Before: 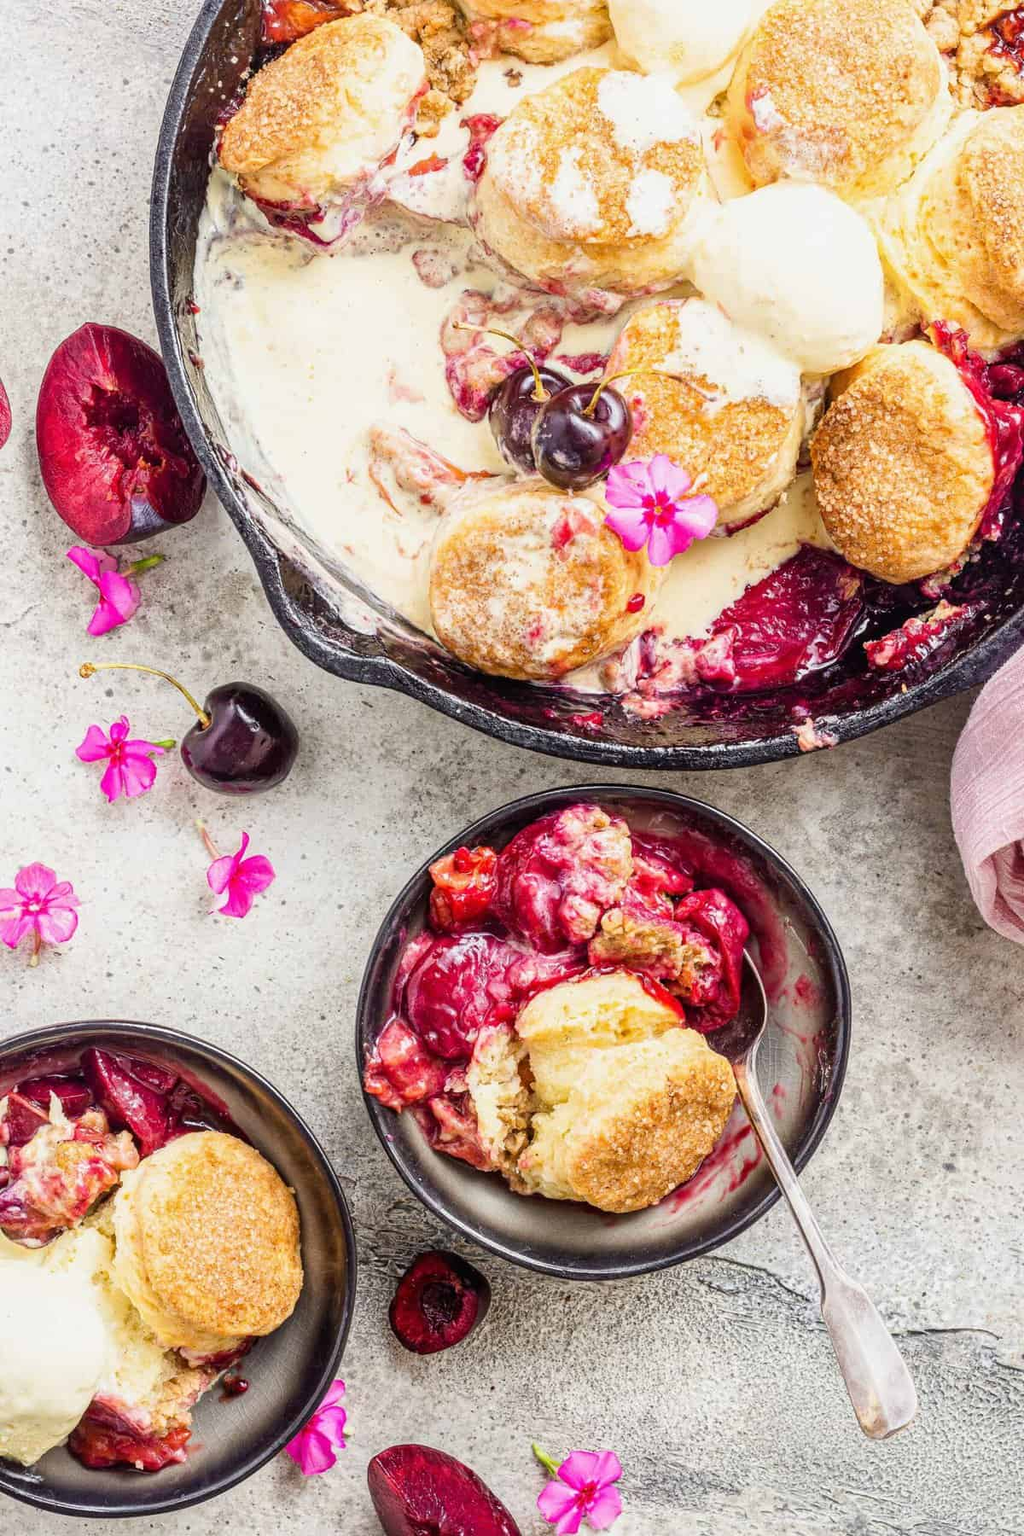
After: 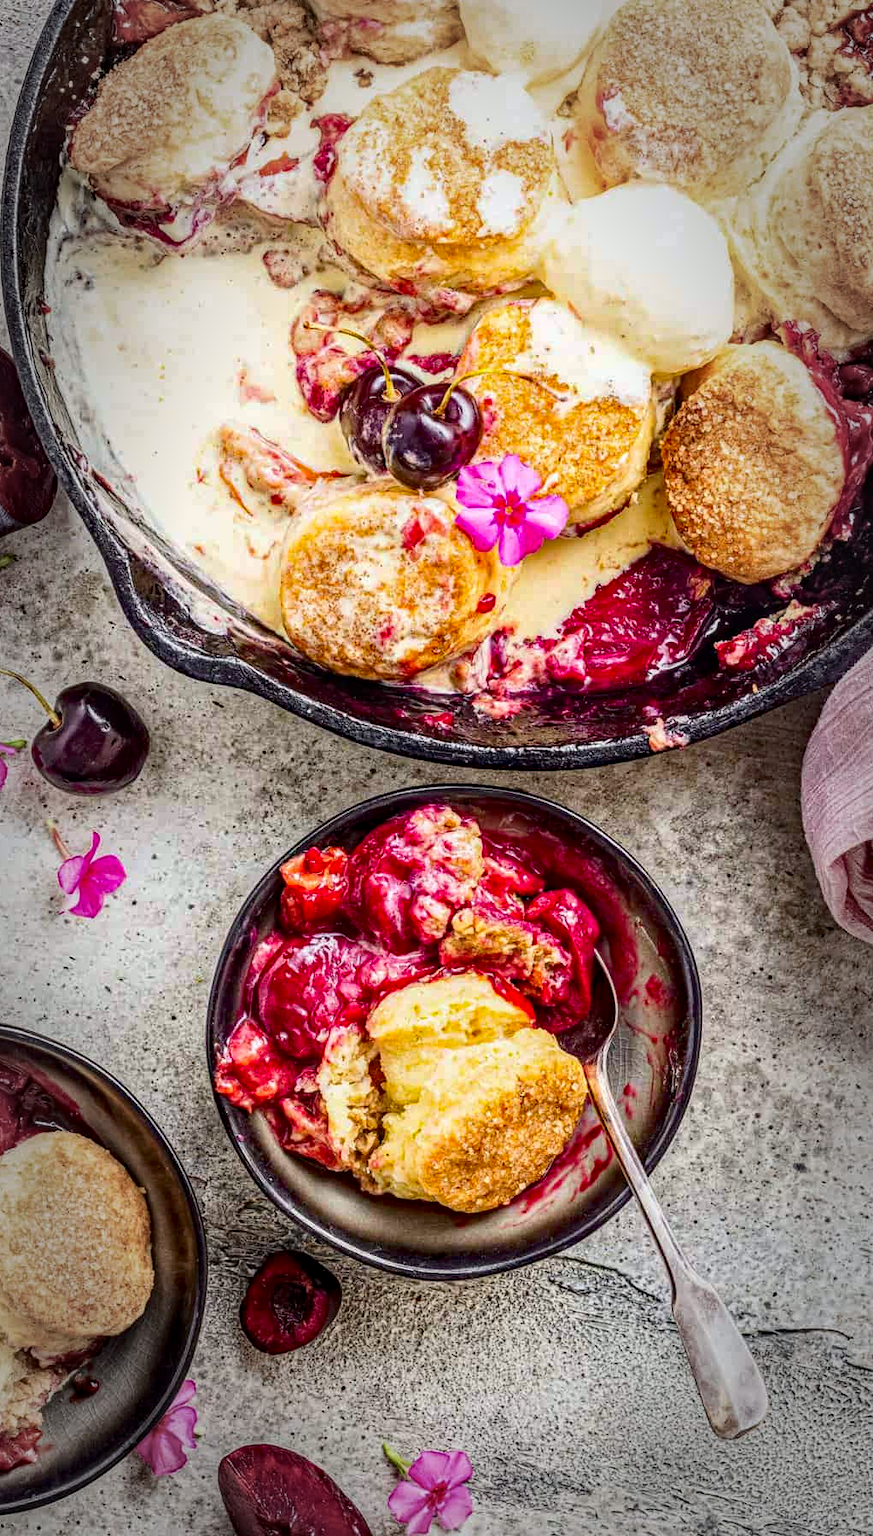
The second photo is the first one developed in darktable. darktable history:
vignetting: fall-off start 65.83%, fall-off radius 39.68%, automatic ratio true, width/height ratio 0.669
crop and rotate: left 14.647%
local contrast: on, module defaults
haze removal: strength 0.497, distance 0.43, compatibility mode true, adaptive false
contrast brightness saturation: contrast 0.127, brightness -0.052, saturation 0.156
